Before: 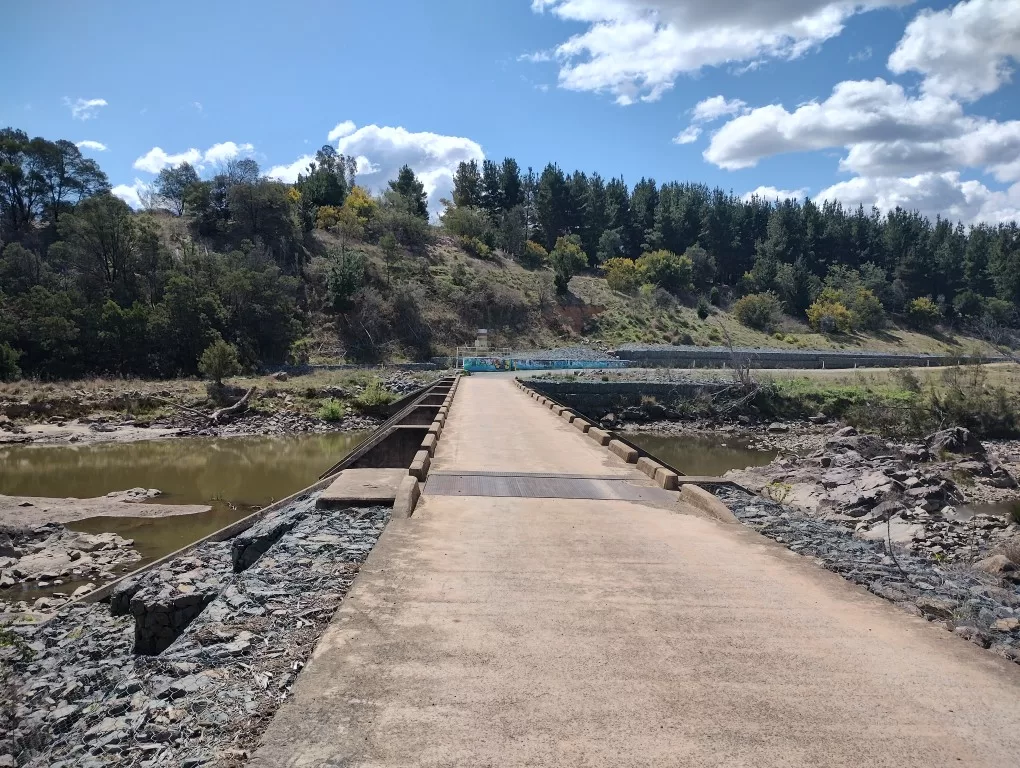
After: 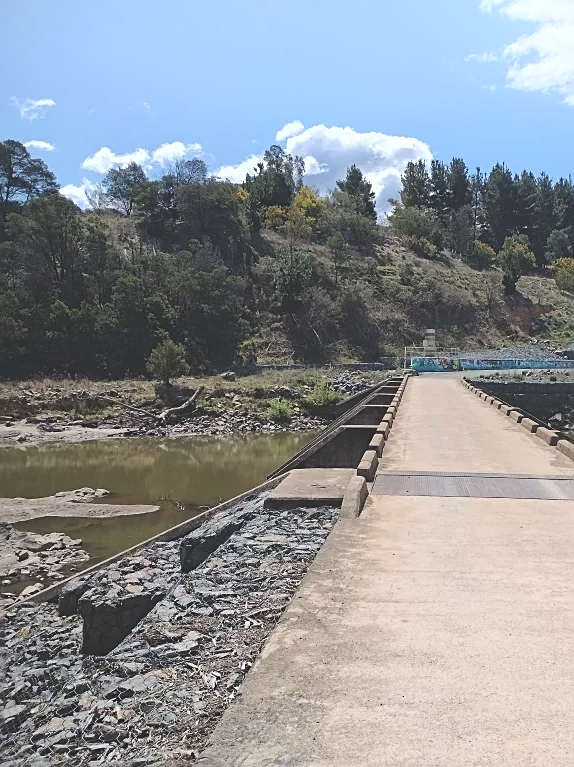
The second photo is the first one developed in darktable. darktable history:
exposure: black level correction -0.028, compensate highlight preservation false
shadows and highlights: shadows -21.3, highlights 100, soften with gaussian
sharpen: on, module defaults
crop: left 5.114%, right 38.589%
